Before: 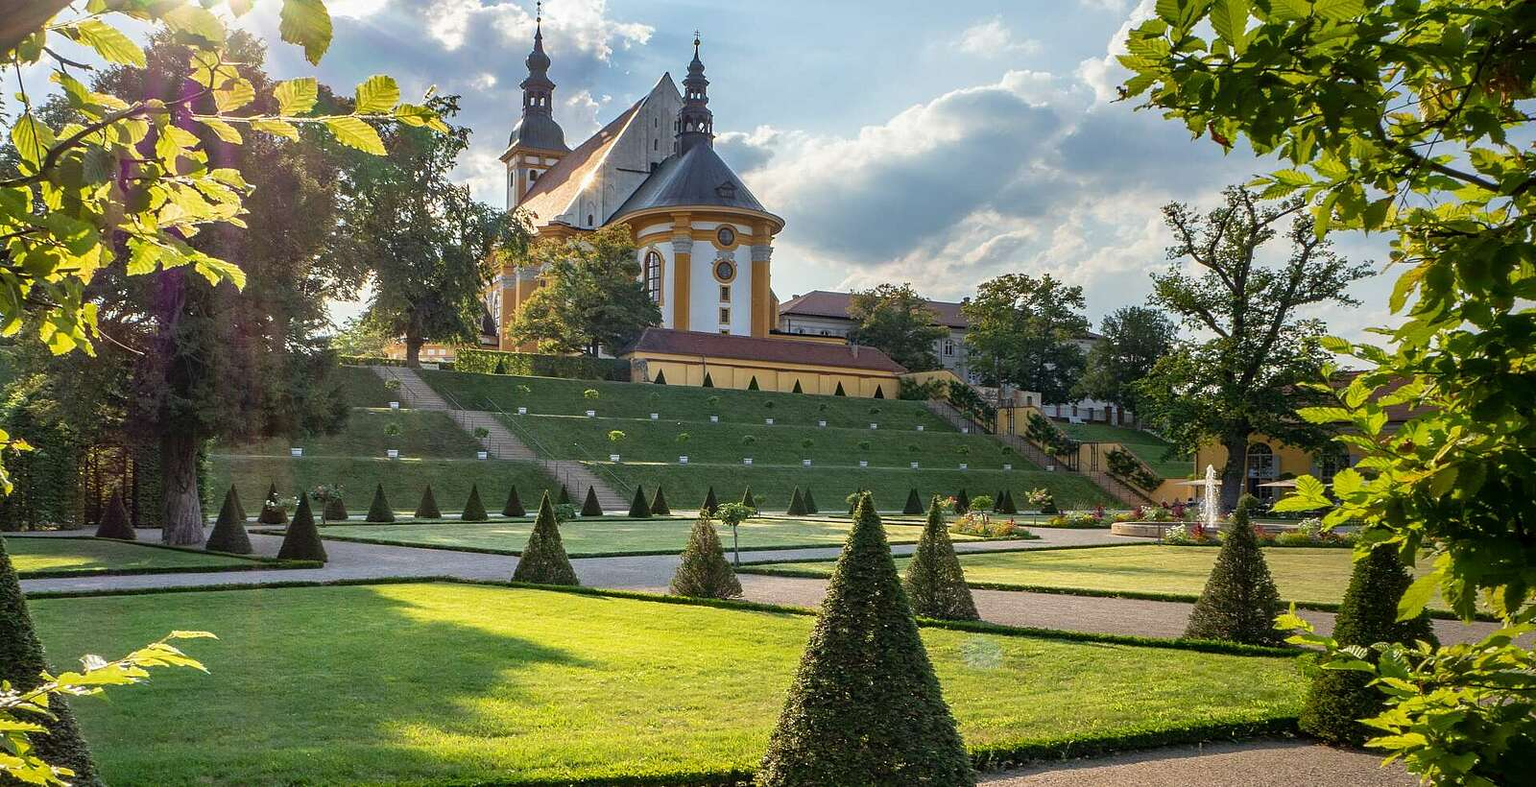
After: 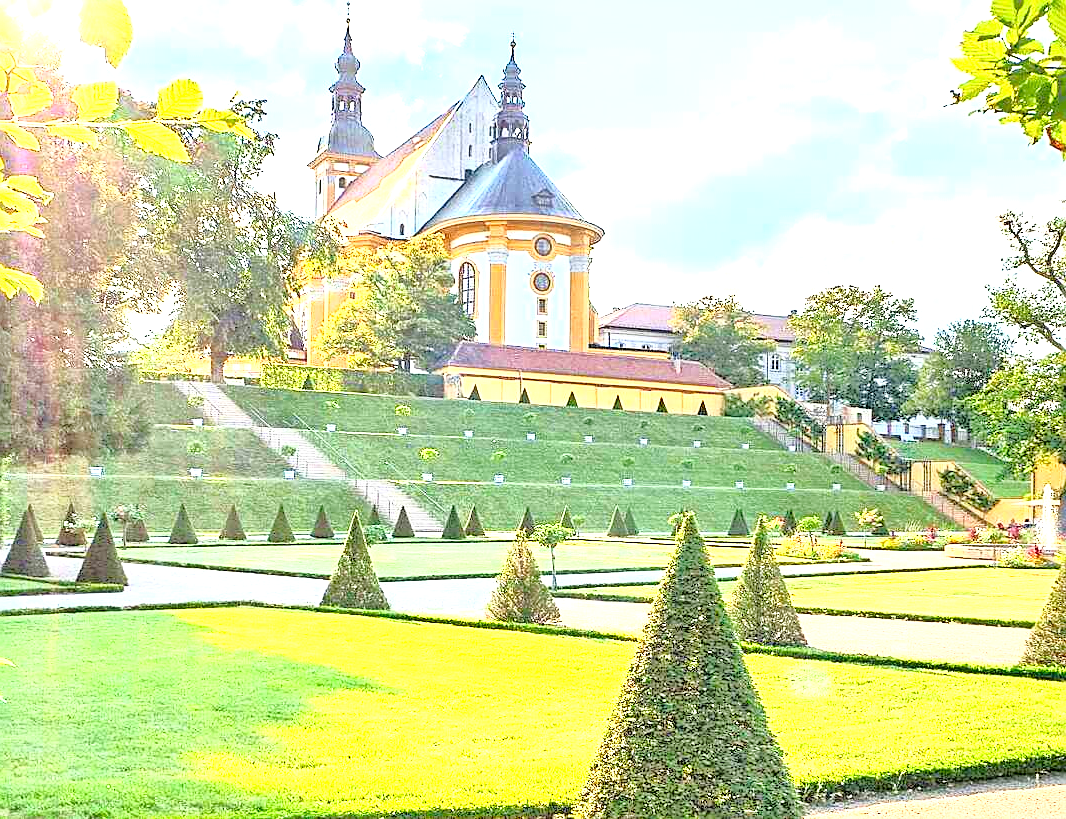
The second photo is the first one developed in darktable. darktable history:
contrast brightness saturation: brightness -0.095
crop and rotate: left 13.4%, right 19.954%
local contrast: highlights 106%, shadows 98%, detail 120%, midtone range 0.2
base curve: curves: ch0 [(0, 0) (0.032, 0.037) (0.105, 0.228) (0.435, 0.76) (0.856, 0.983) (1, 1)]
sharpen: on, module defaults
tone equalizer: -7 EV 0.142 EV, -6 EV 0.623 EV, -5 EV 1.17 EV, -4 EV 1.32 EV, -3 EV 1.13 EV, -2 EV 0.6 EV, -1 EV 0.16 EV
exposure: exposure 1.991 EV, compensate highlight preservation false
